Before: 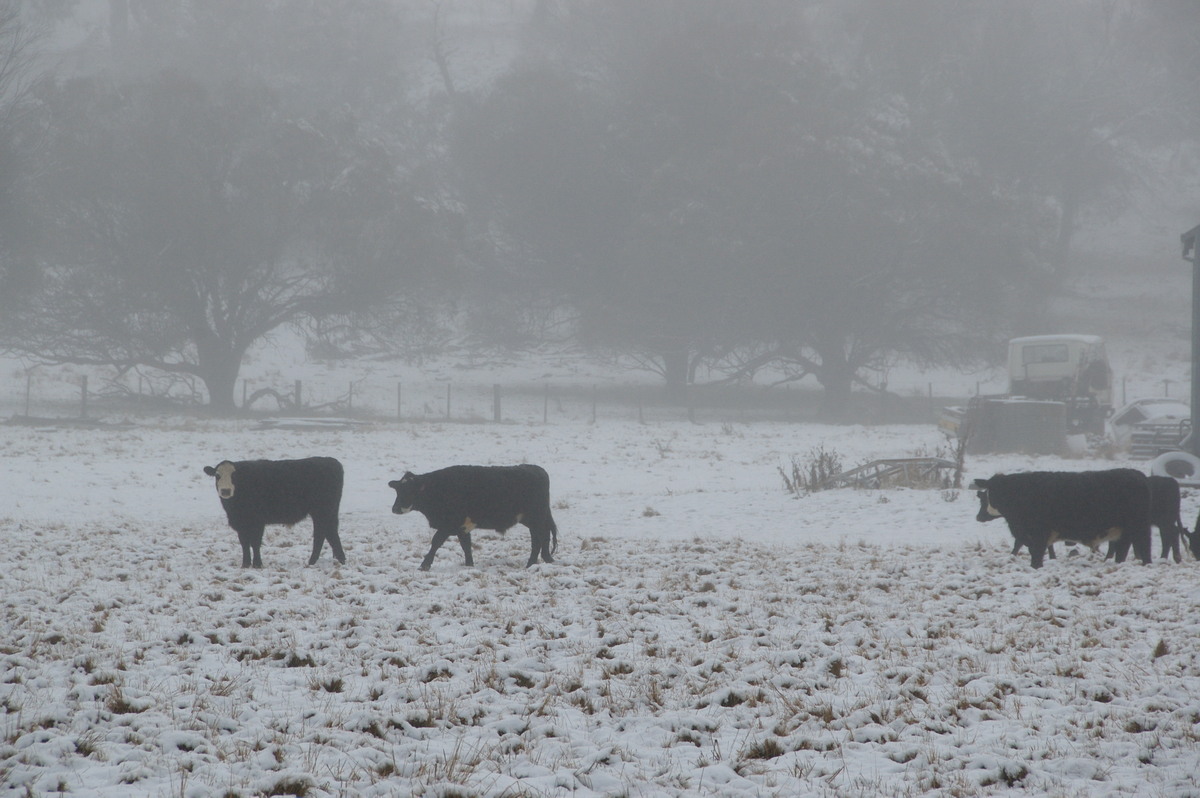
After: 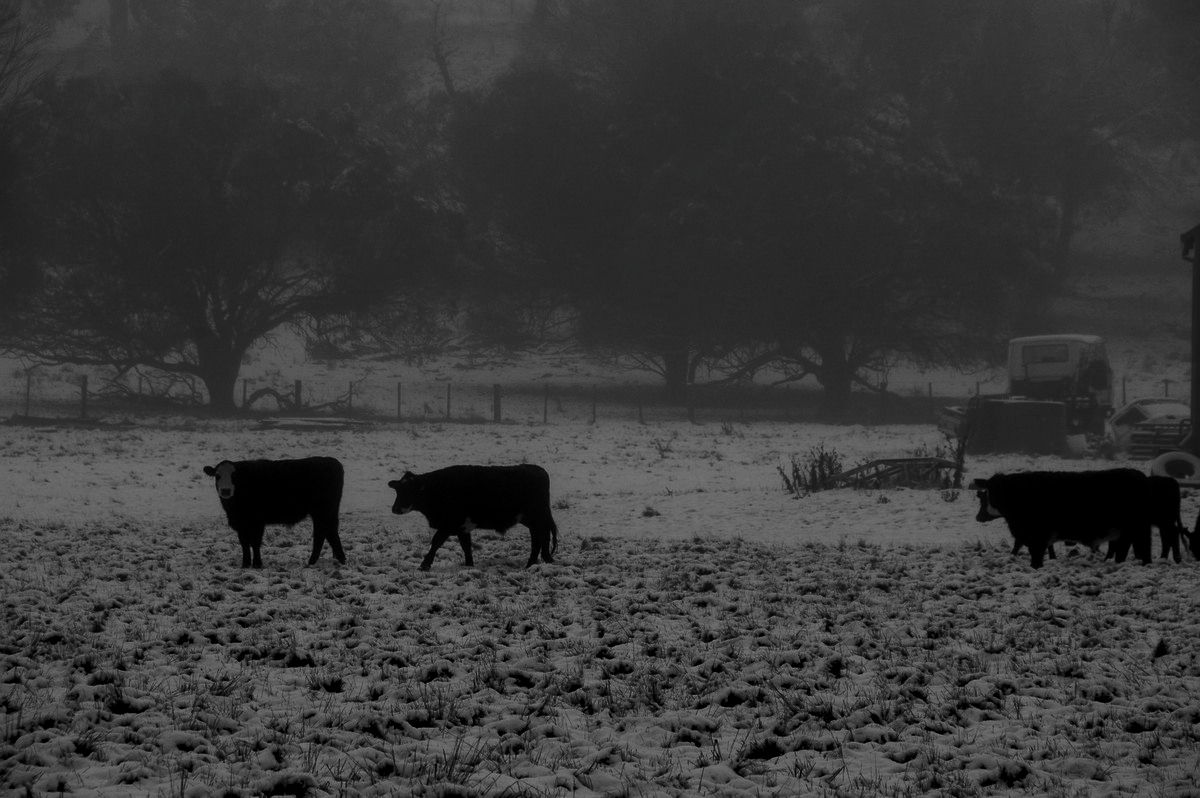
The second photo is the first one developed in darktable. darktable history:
local contrast: on, module defaults
contrast brightness saturation: contrast 0.02, brightness -0.993, saturation -0.984
color balance rgb: shadows lift › chroma 2.016%, shadows lift › hue 47.99°, perceptual saturation grading › global saturation 29.806%, global vibrance 9.431%
